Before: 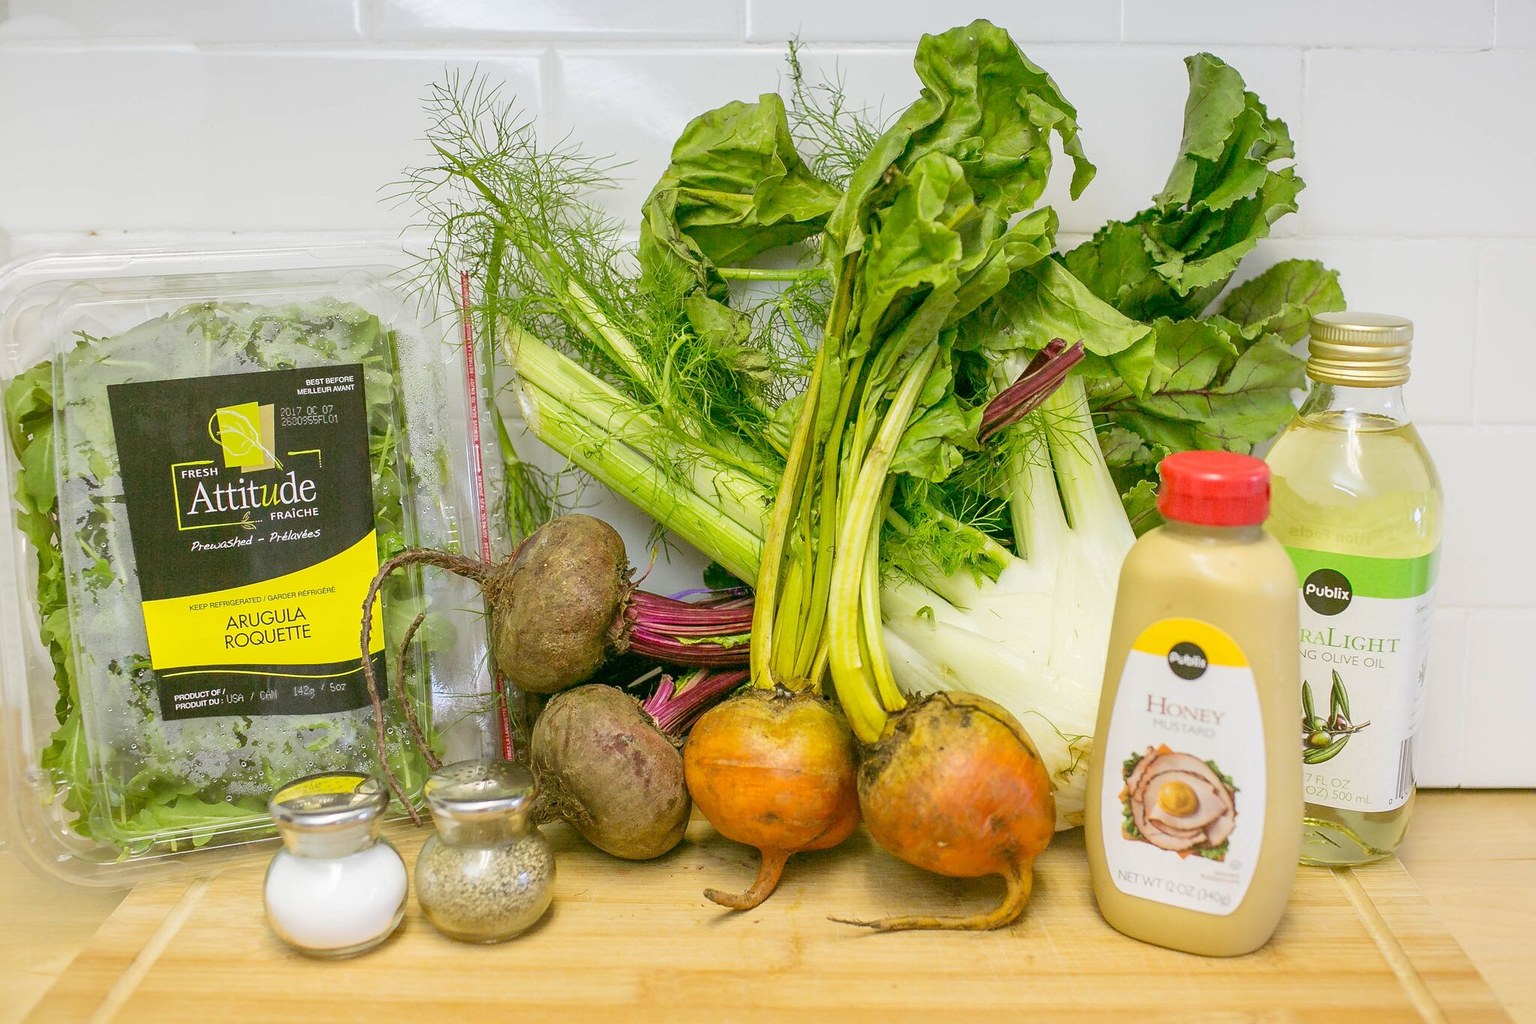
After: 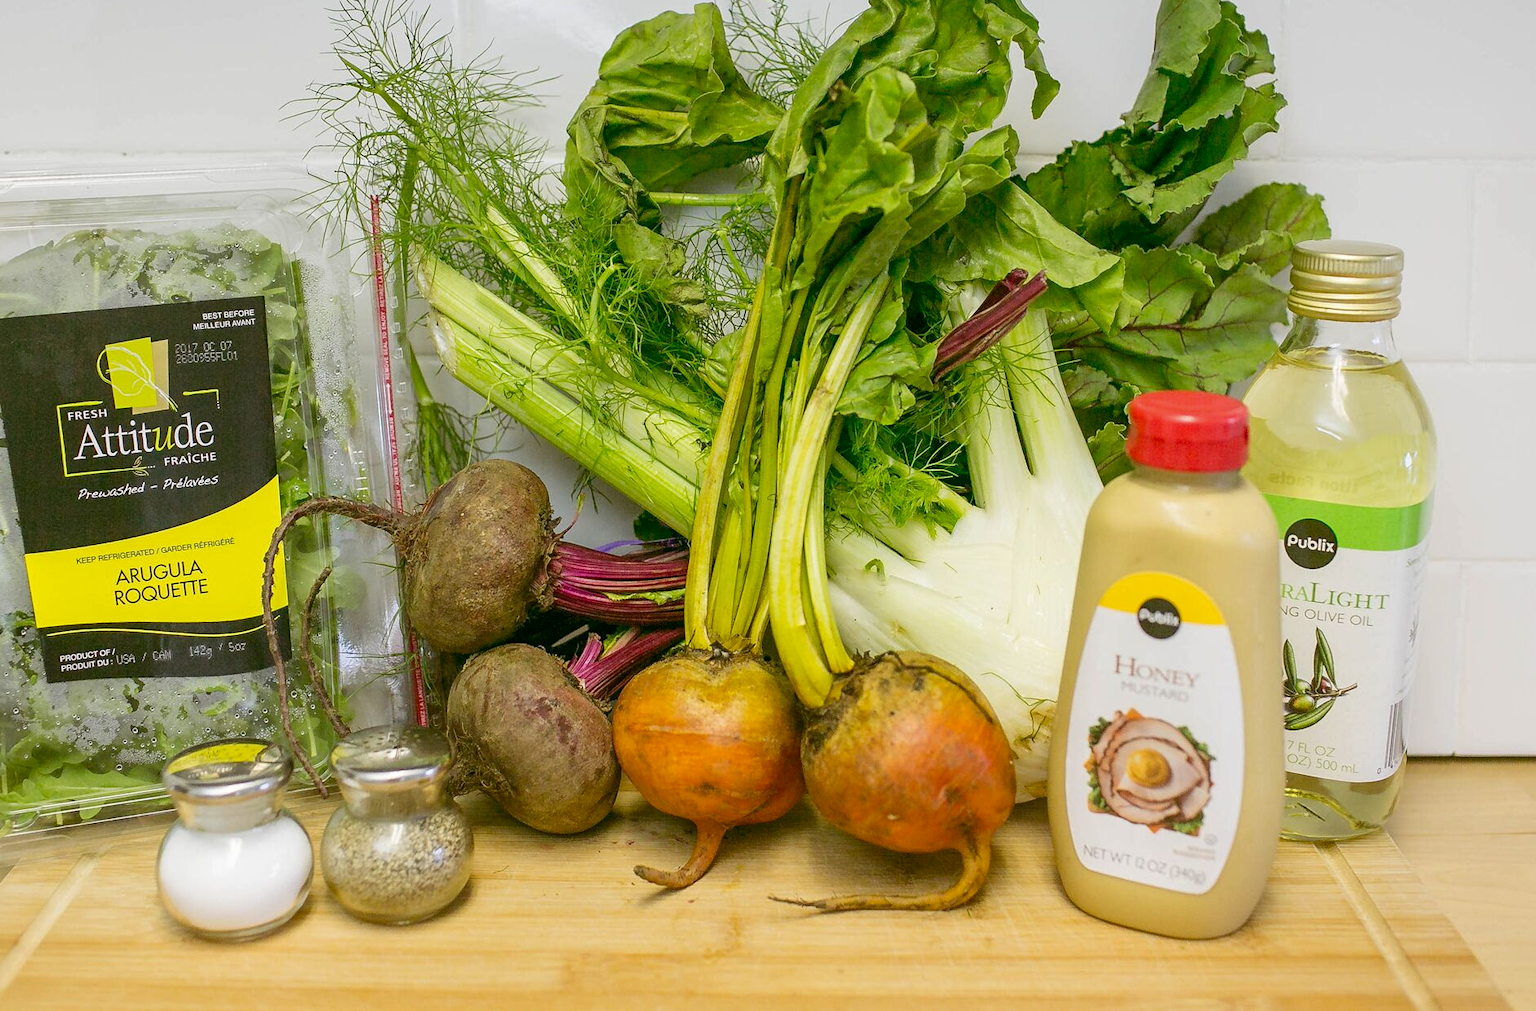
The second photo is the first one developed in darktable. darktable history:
contrast brightness saturation: brightness -0.085
crop and rotate: left 7.798%, top 8.876%
